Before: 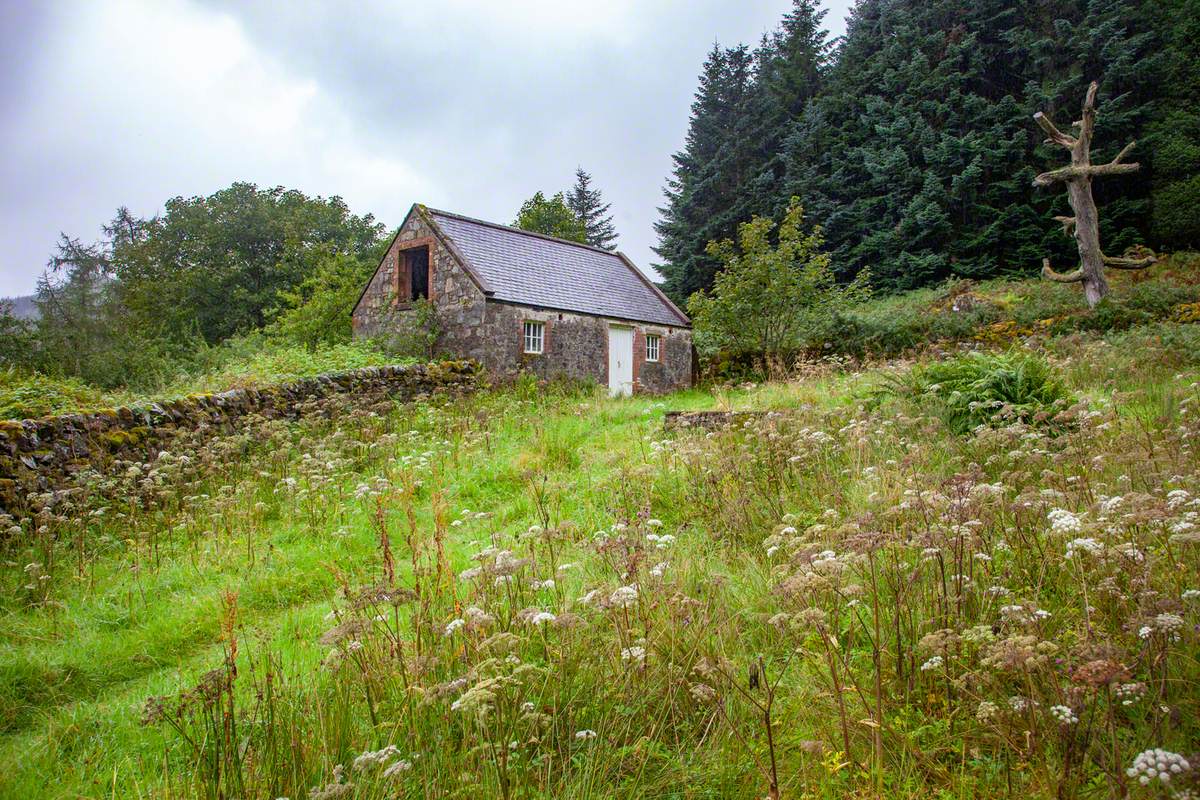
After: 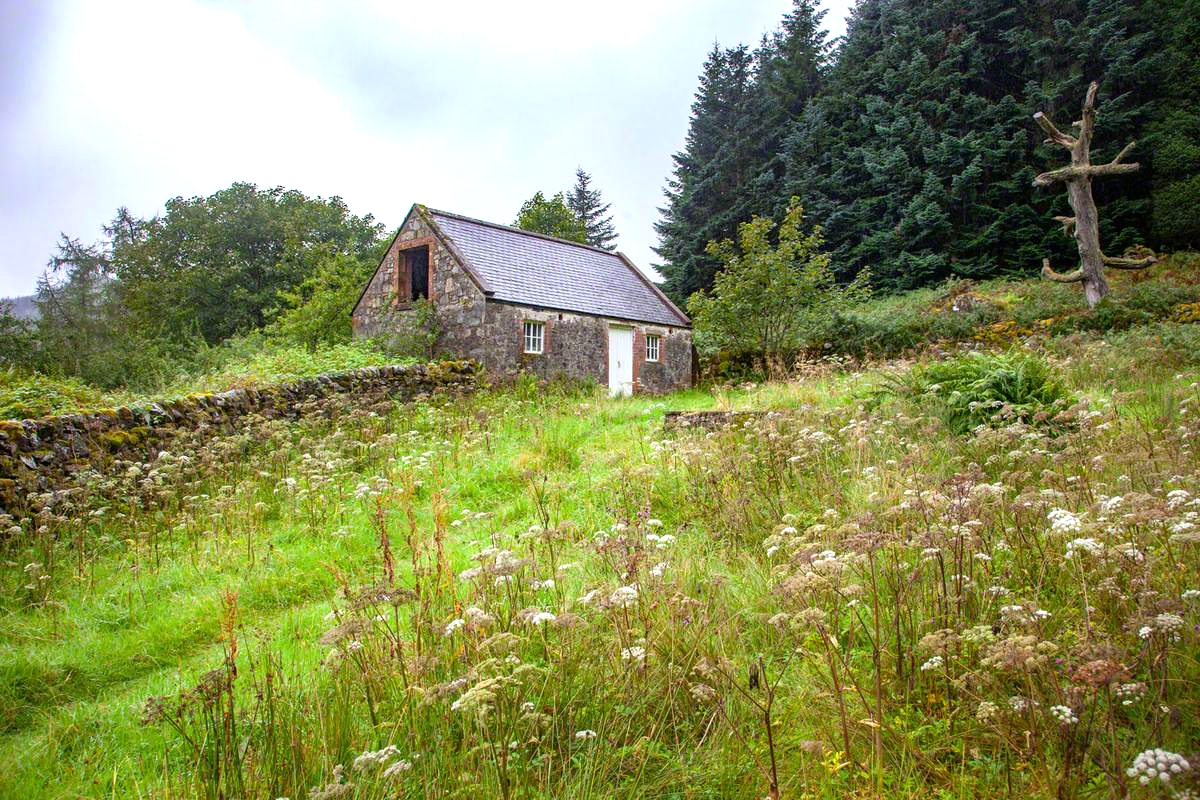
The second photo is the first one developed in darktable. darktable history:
tone equalizer: -8 EV -0.384 EV, -7 EV -0.377 EV, -6 EV -0.362 EV, -5 EV -0.197 EV, -3 EV 0.21 EV, -2 EV 0.344 EV, -1 EV 0.402 EV, +0 EV 0.445 EV, smoothing diameter 24.99%, edges refinement/feathering 13.71, preserve details guided filter
